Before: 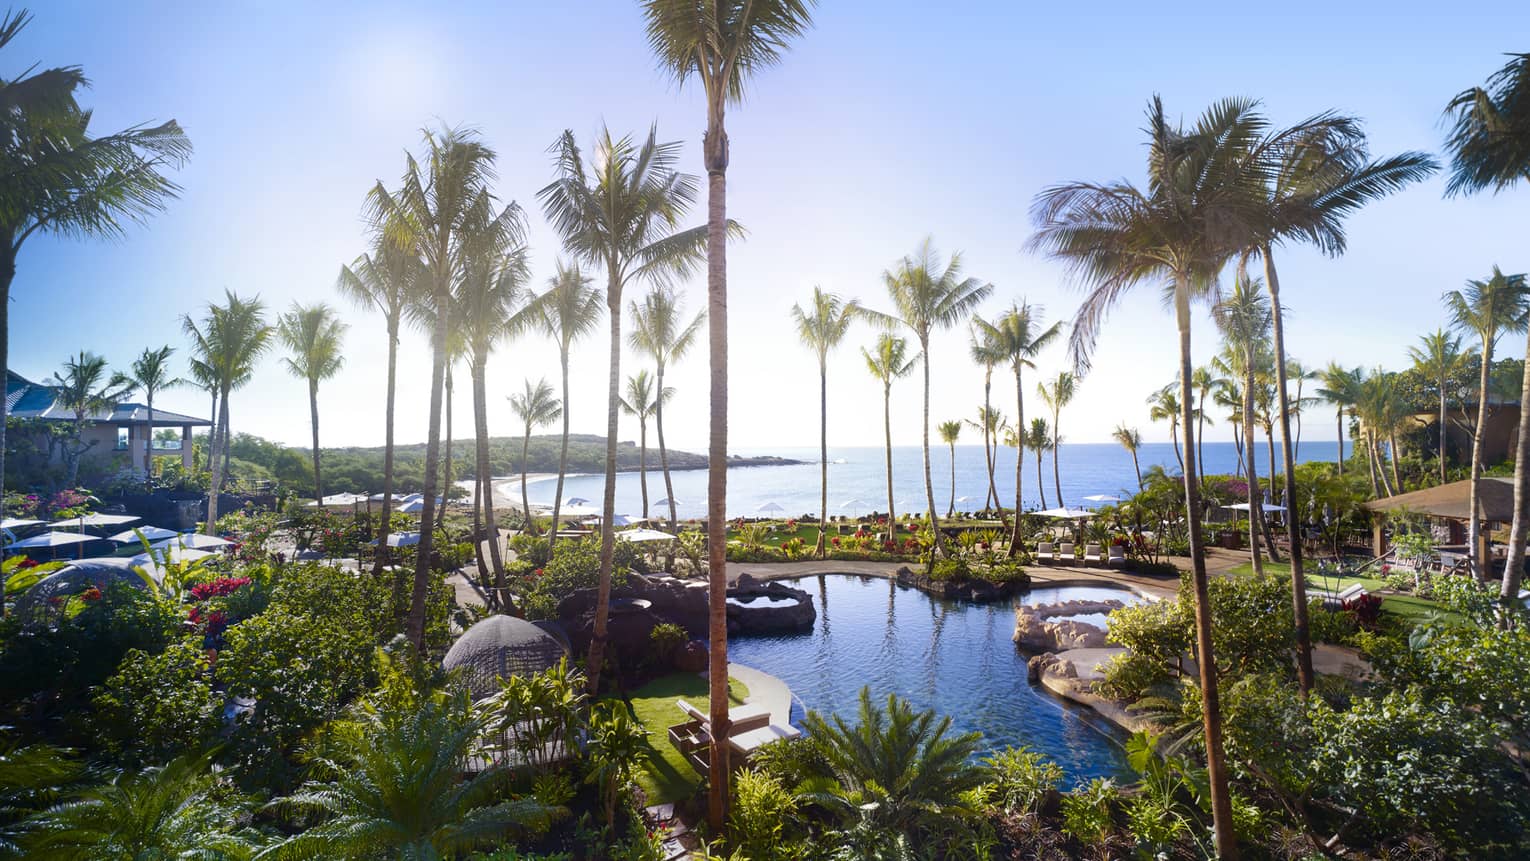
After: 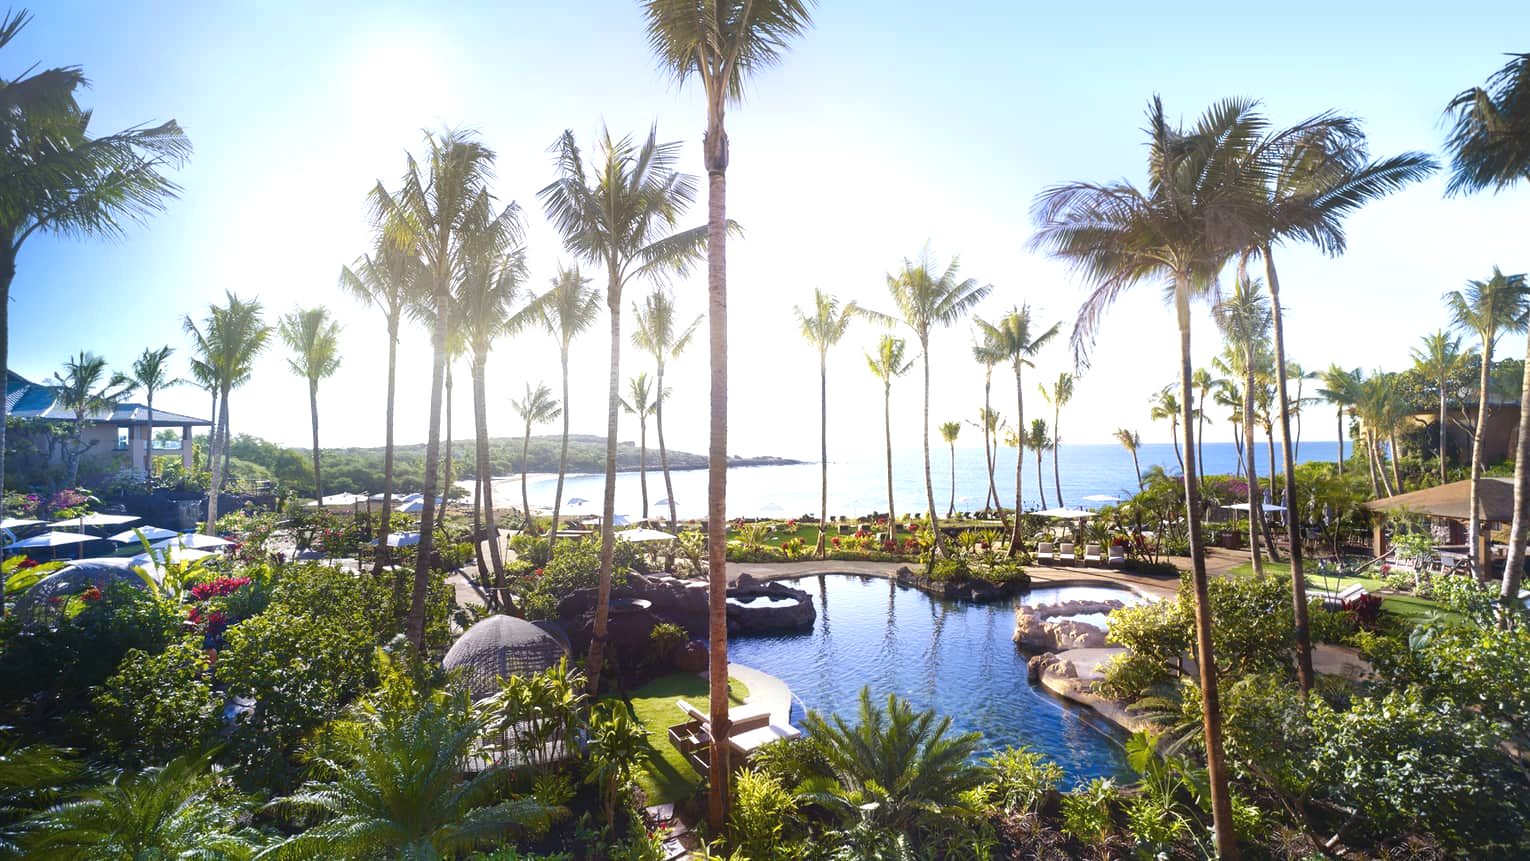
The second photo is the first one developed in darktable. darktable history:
exposure: black level correction -0.002, exposure 0.542 EV, compensate highlight preservation false
